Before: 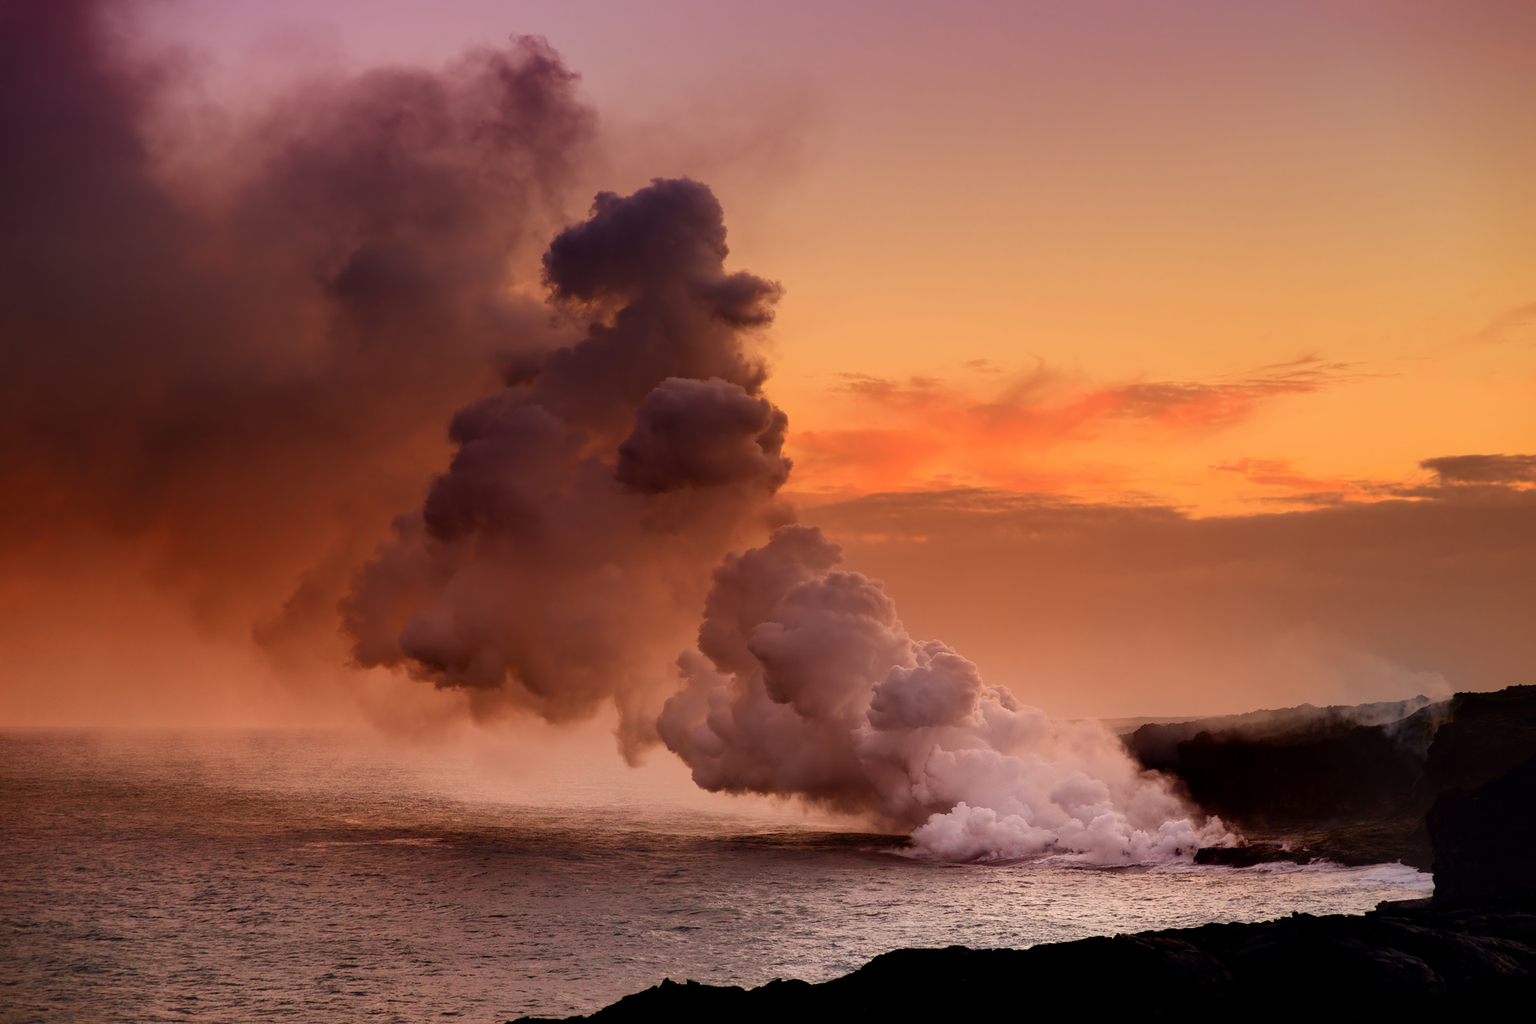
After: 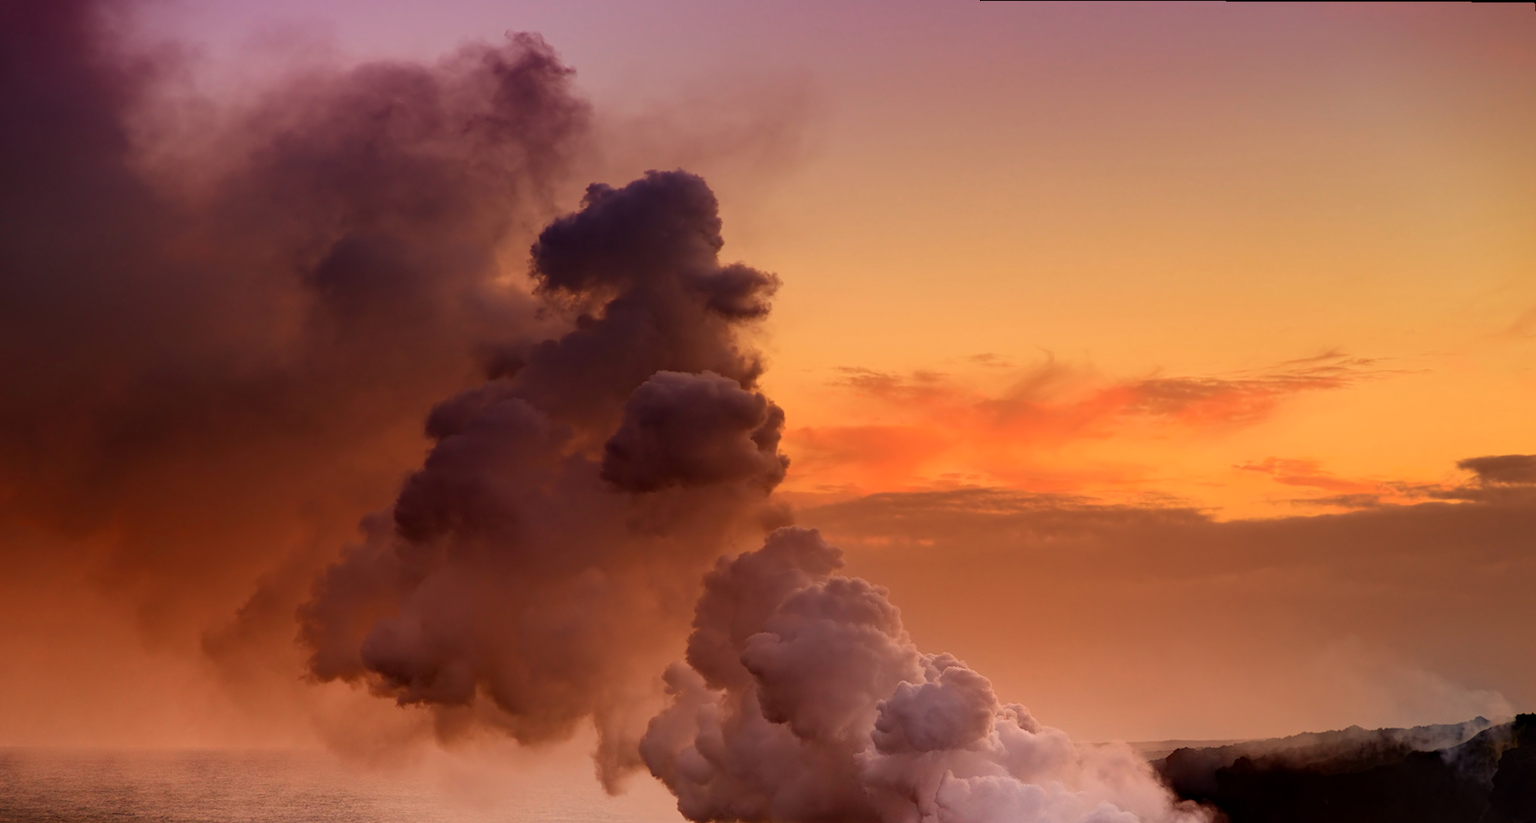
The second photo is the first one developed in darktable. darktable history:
crop: bottom 24.967%
rotate and perspective: rotation 0.215°, lens shift (vertical) -0.139, crop left 0.069, crop right 0.939, crop top 0.002, crop bottom 0.996
haze removal: compatibility mode true, adaptive false
